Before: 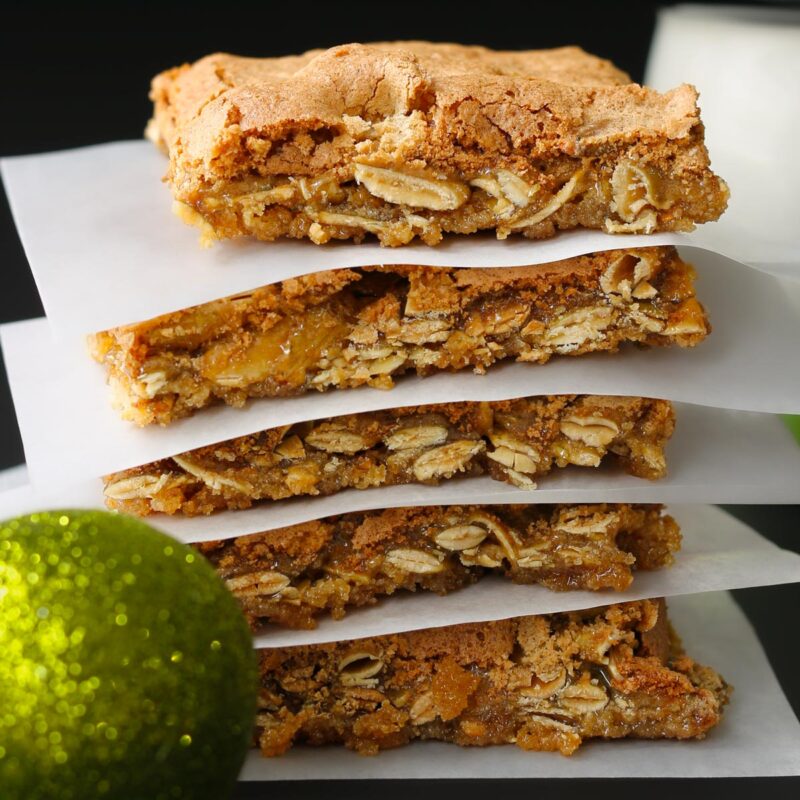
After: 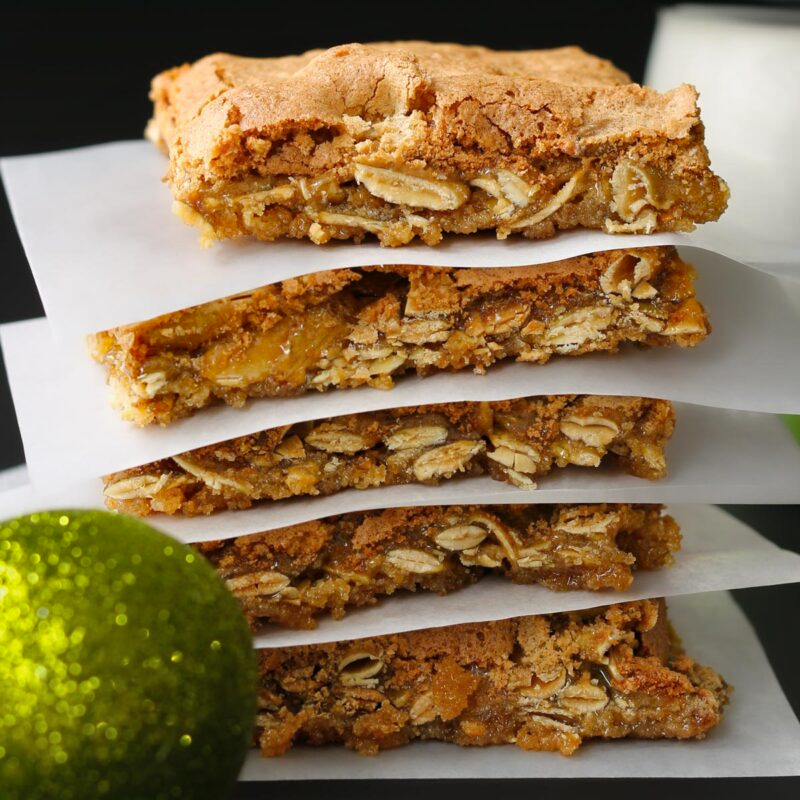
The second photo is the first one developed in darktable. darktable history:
shadows and highlights: shadows 24.42, highlights -76.88, soften with gaussian
